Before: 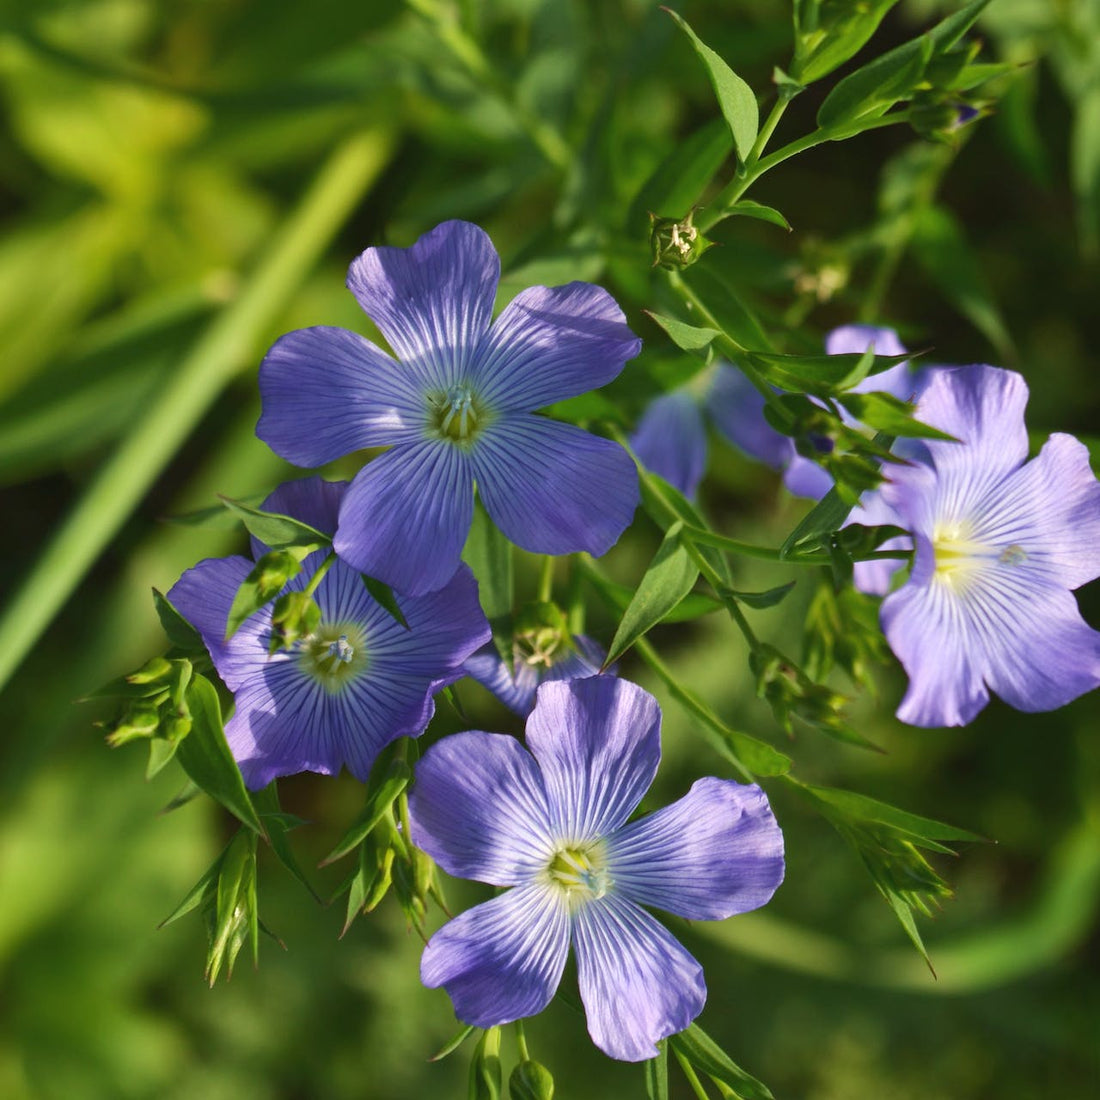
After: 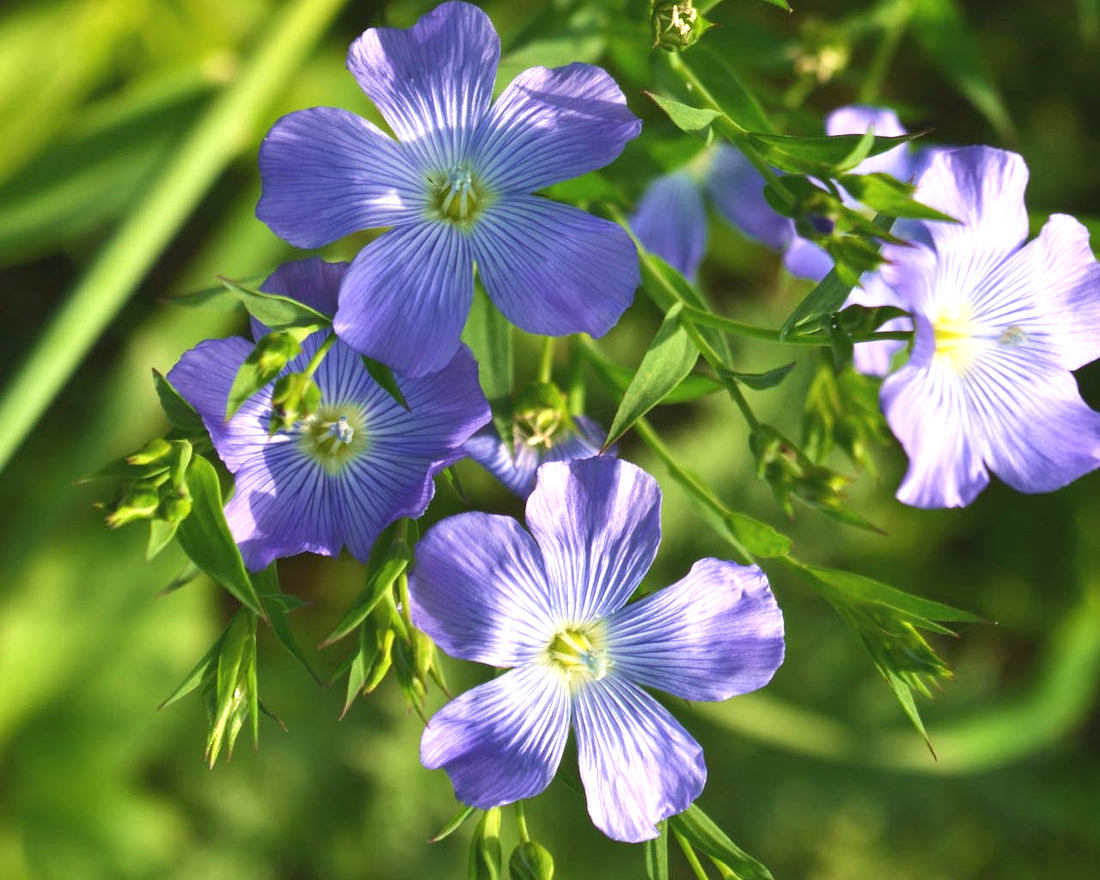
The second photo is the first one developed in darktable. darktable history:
exposure: black level correction 0, exposure 0.7 EV, compensate exposure bias true, compensate highlight preservation false
crop and rotate: top 19.998%
